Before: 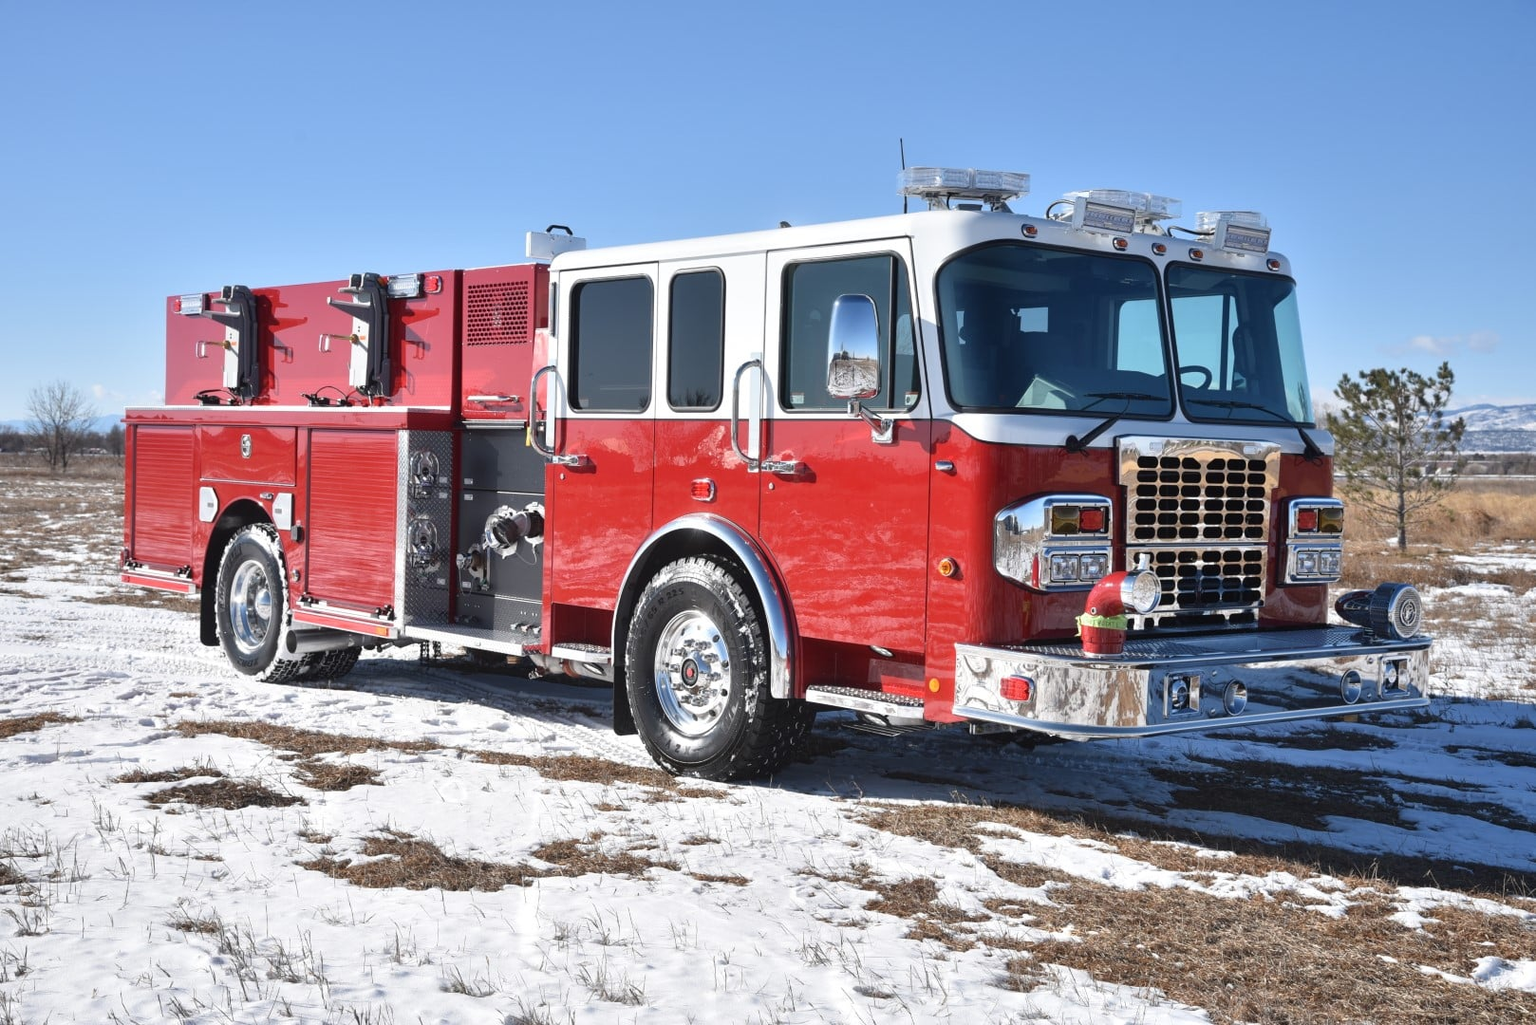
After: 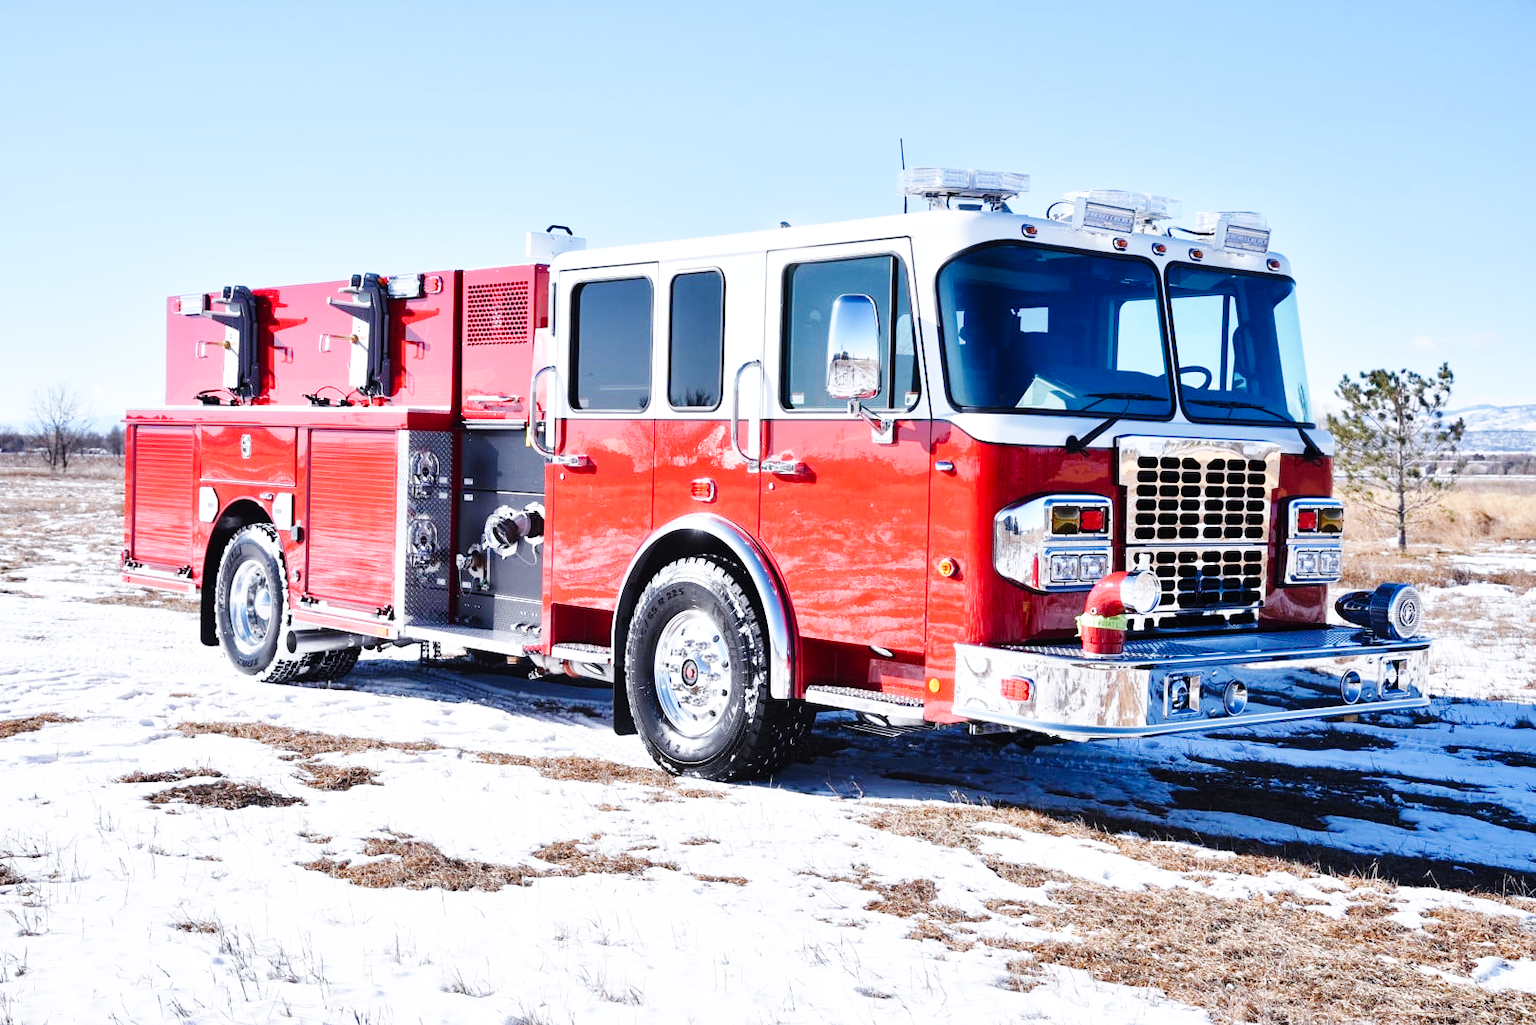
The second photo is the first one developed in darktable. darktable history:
color calibration: illuminant as shot in camera, x 0.358, y 0.373, temperature 4628.91 K
tone equalizer: edges refinement/feathering 500, mask exposure compensation -1.57 EV, preserve details no
base curve: curves: ch0 [(0, 0) (0, 0) (0.002, 0.001) (0.008, 0.003) (0.019, 0.011) (0.037, 0.037) (0.064, 0.11) (0.102, 0.232) (0.152, 0.379) (0.216, 0.524) (0.296, 0.665) (0.394, 0.789) (0.512, 0.881) (0.651, 0.945) (0.813, 0.986) (1, 1)], preserve colors none
